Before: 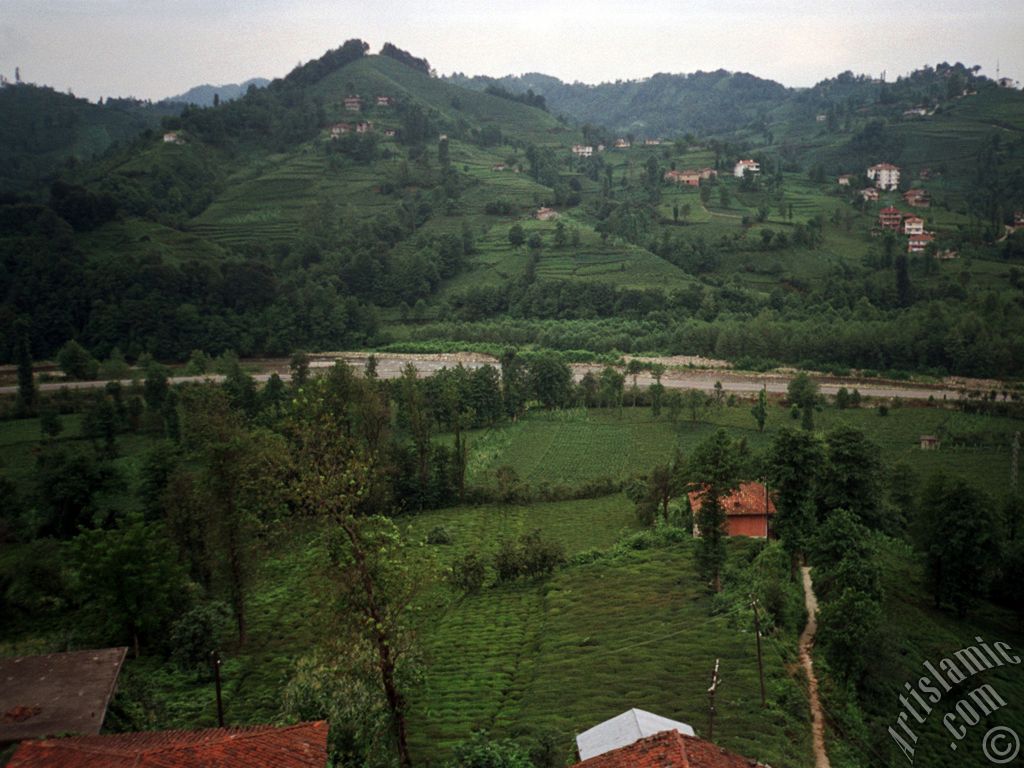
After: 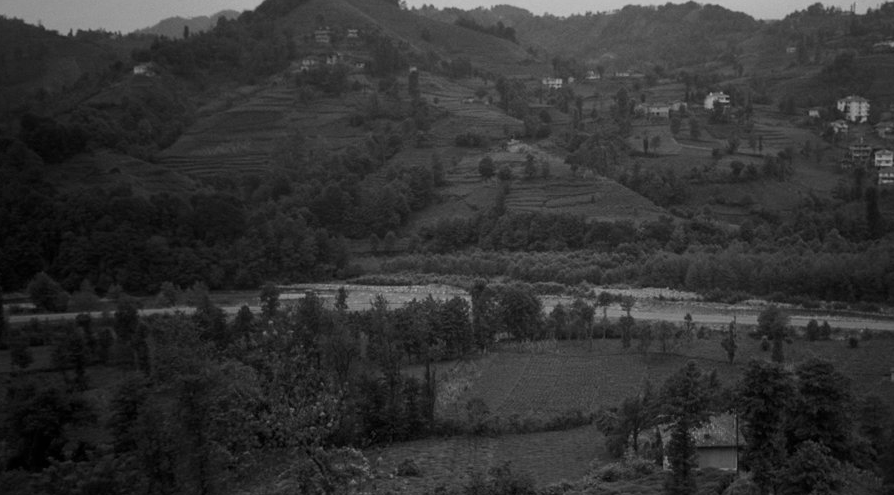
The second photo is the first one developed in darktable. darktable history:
crop: left 3.015%, top 8.969%, right 9.647%, bottom 26.457%
monochrome: a 79.32, b 81.83, size 1.1
